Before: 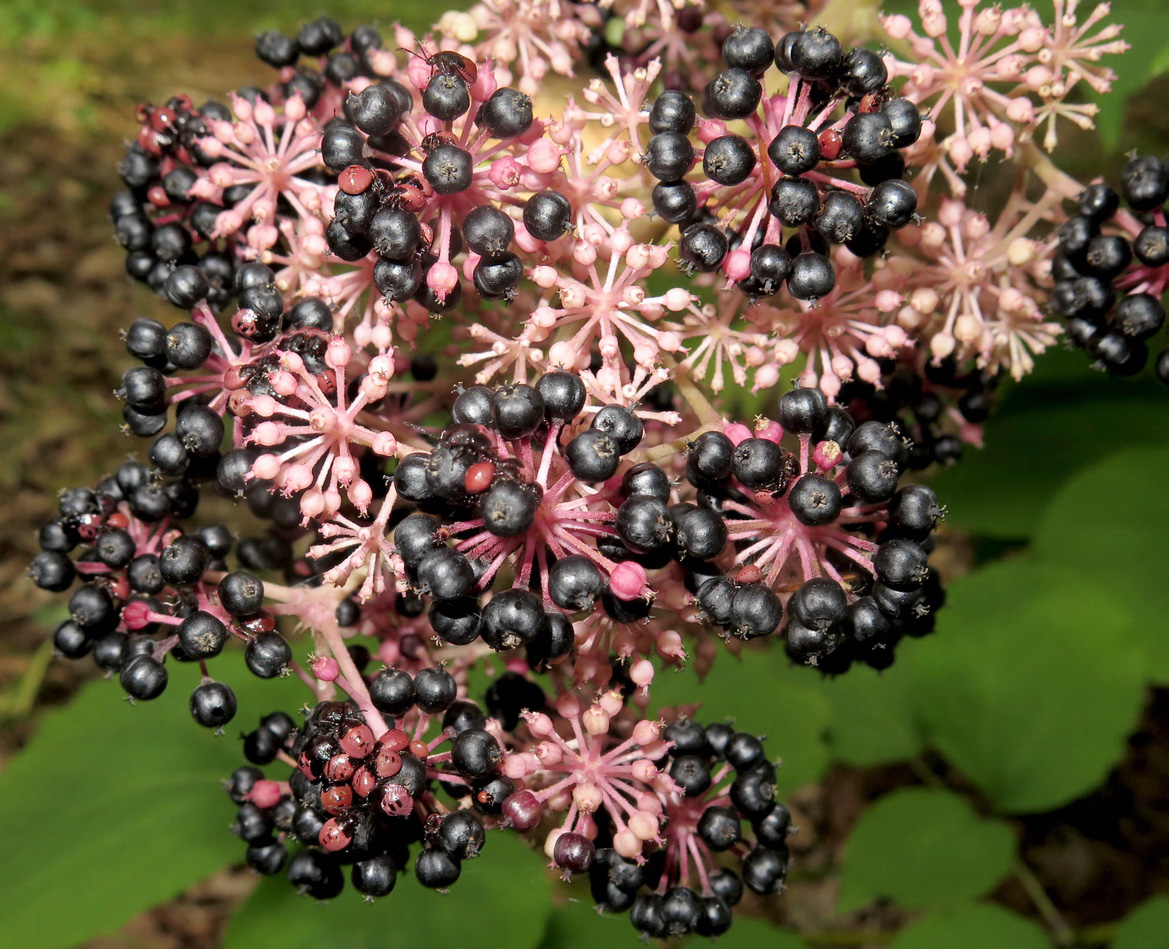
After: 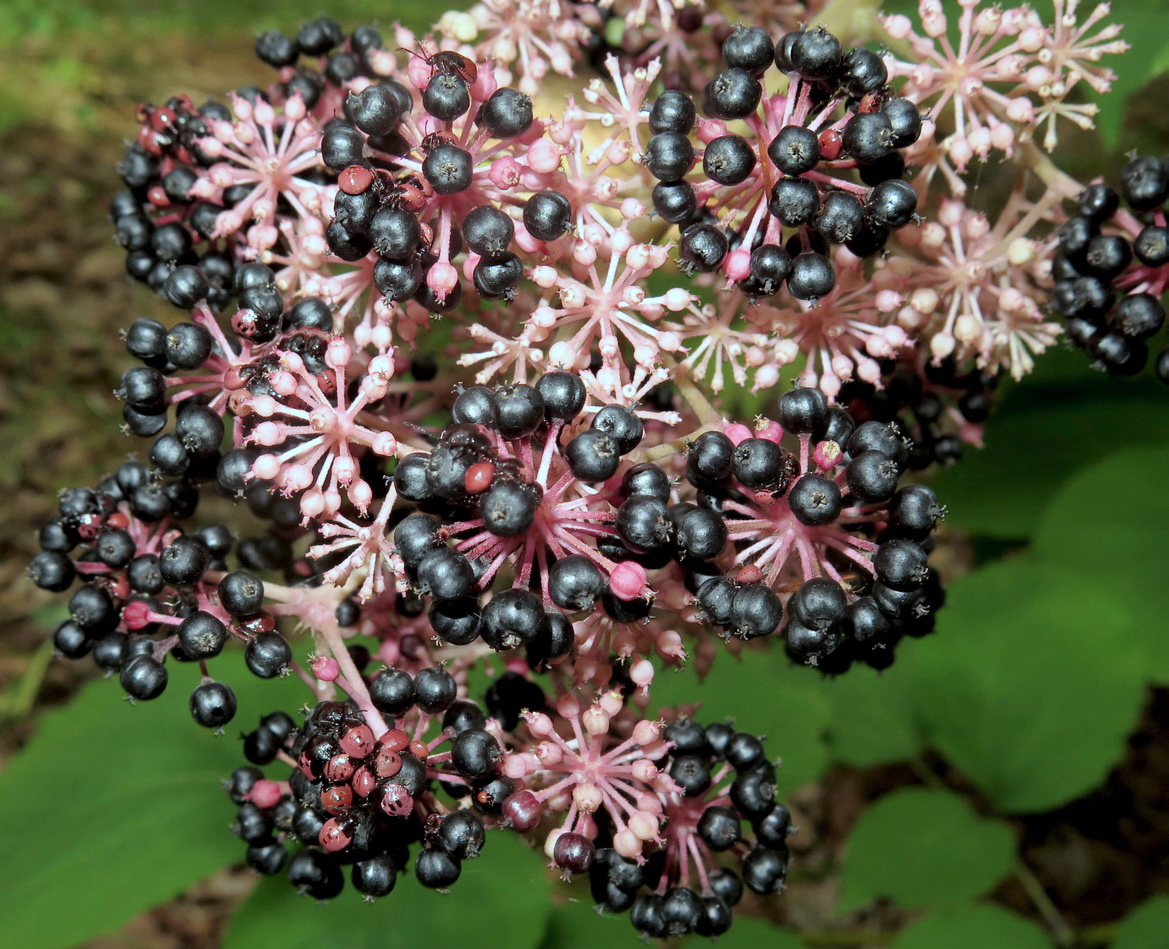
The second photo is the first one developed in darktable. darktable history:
color correction: highlights a* -10.18, highlights b* -9.77
